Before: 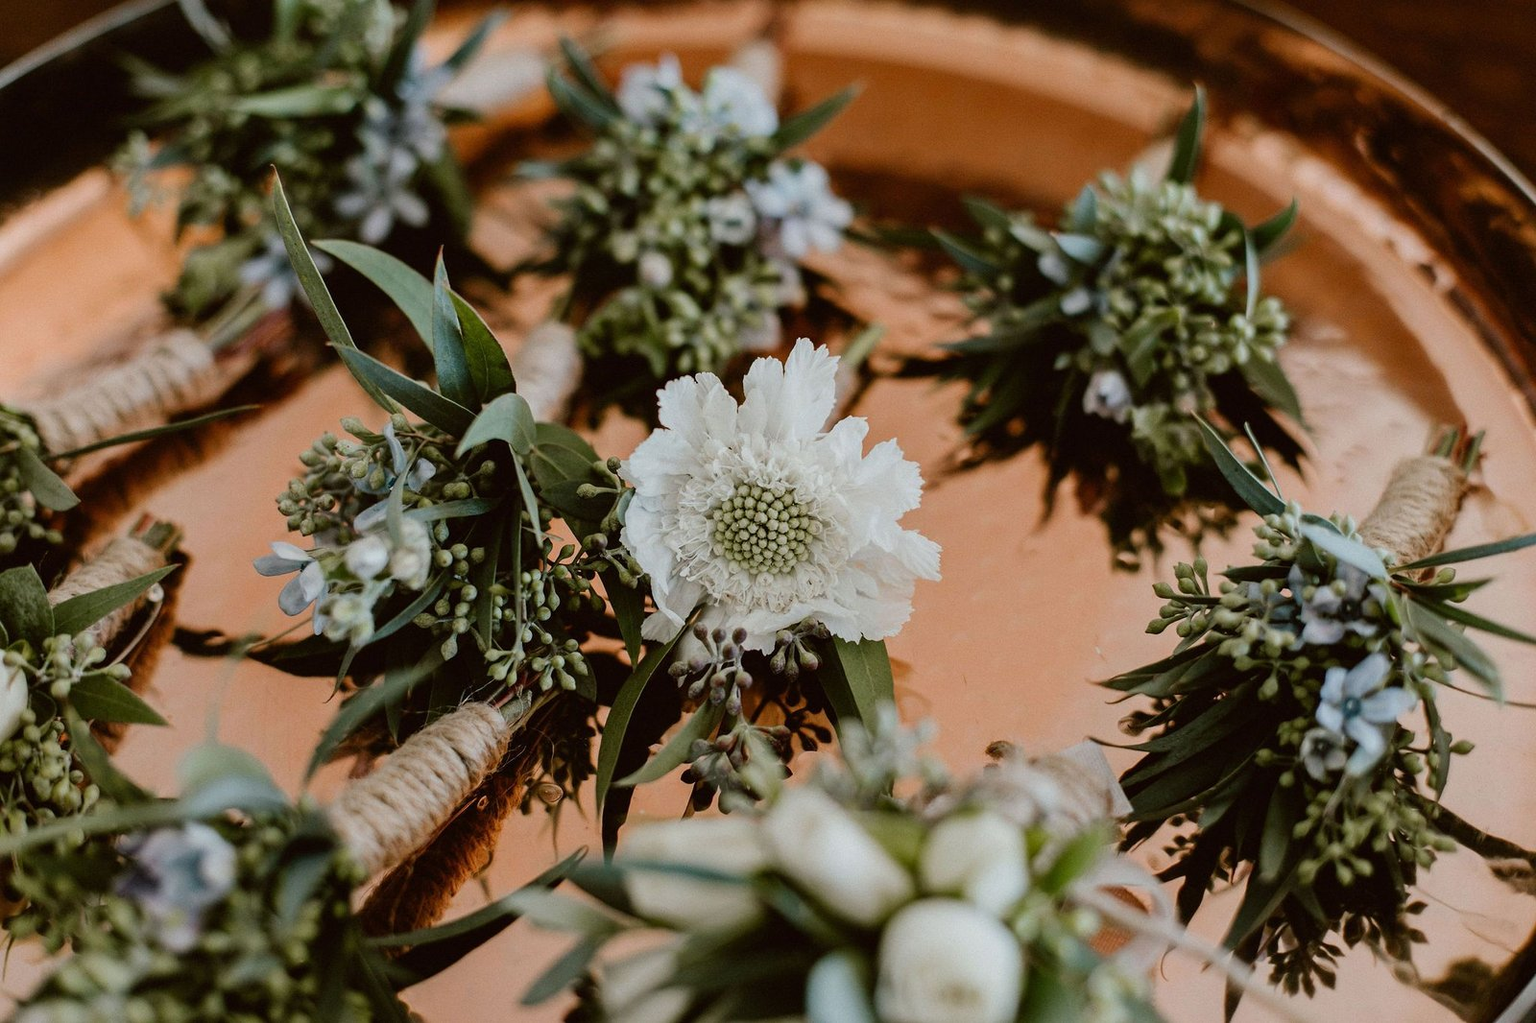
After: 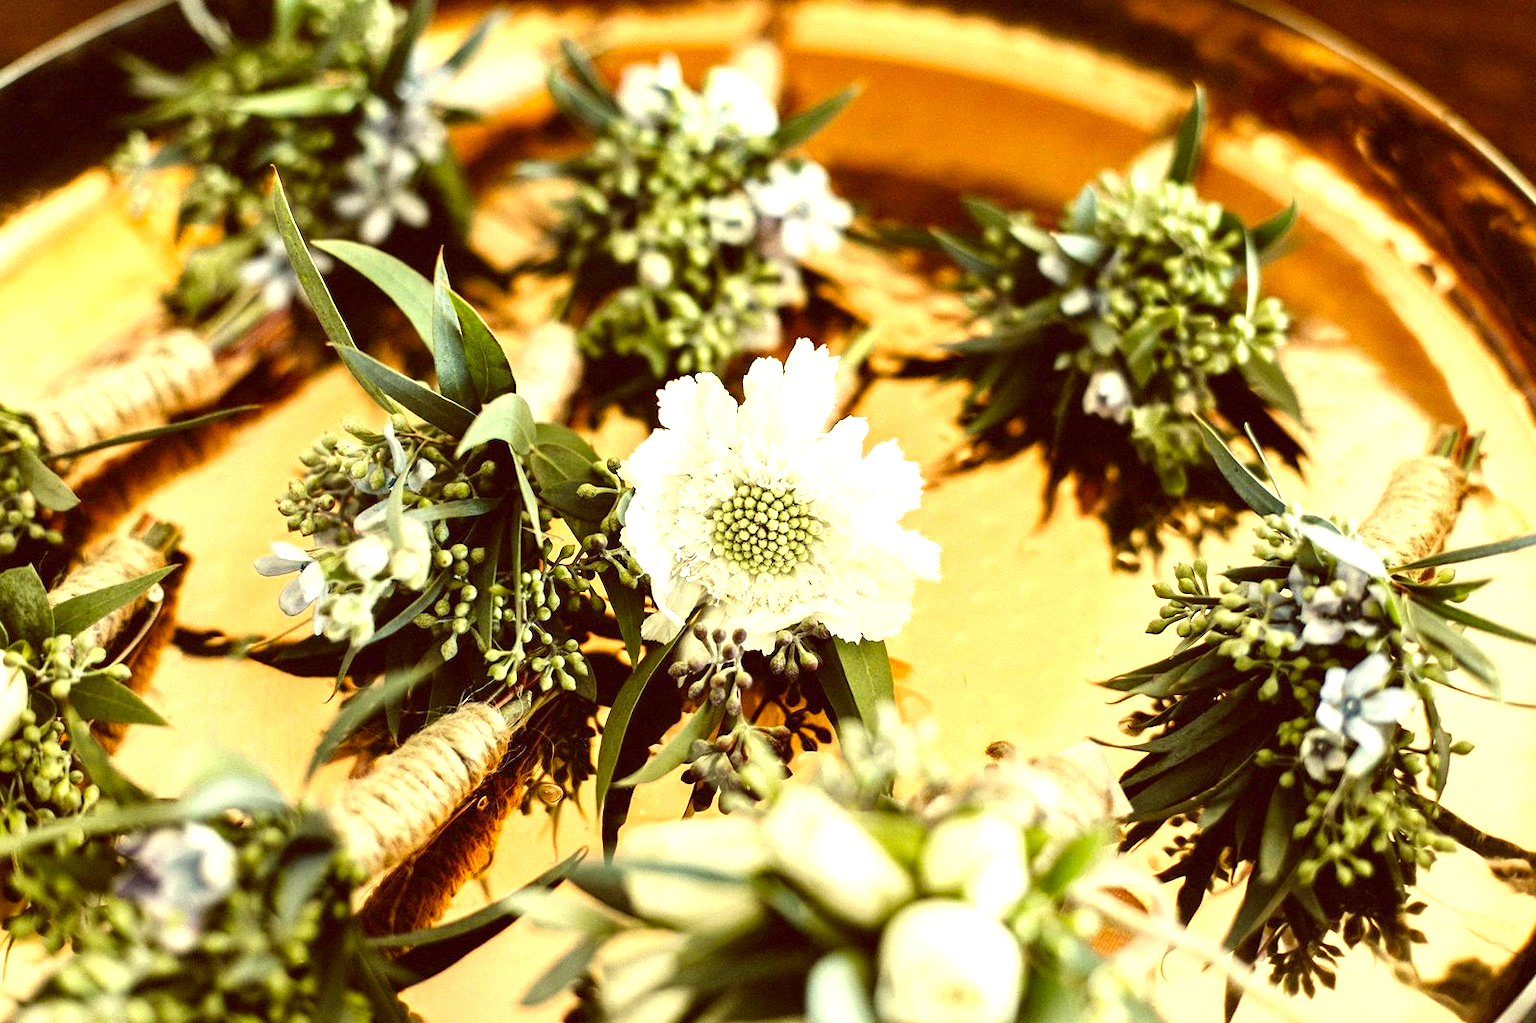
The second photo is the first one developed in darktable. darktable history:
exposure: black level correction 0.001, exposure 1.719 EV, compensate exposure bias true, compensate highlight preservation false
white balance: red 0.931, blue 1.11
color correction: highlights a* -0.482, highlights b* 40, shadows a* 9.8, shadows b* -0.161
